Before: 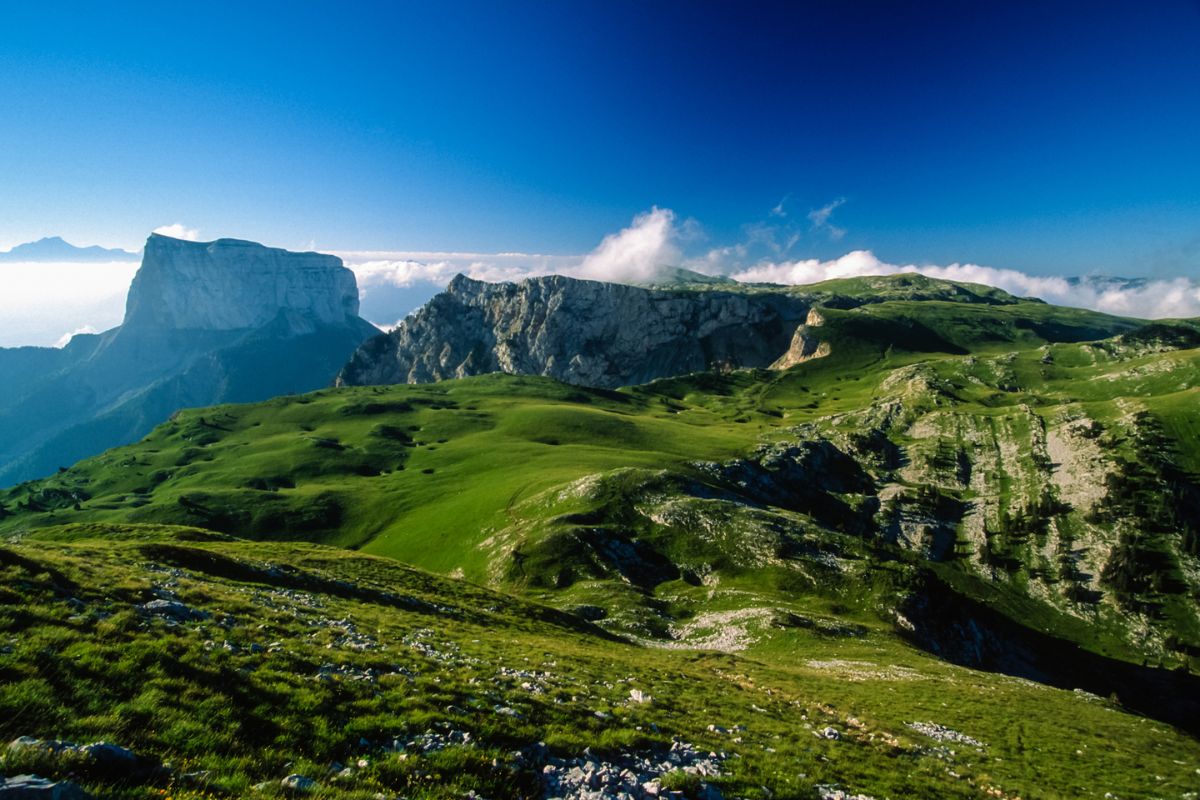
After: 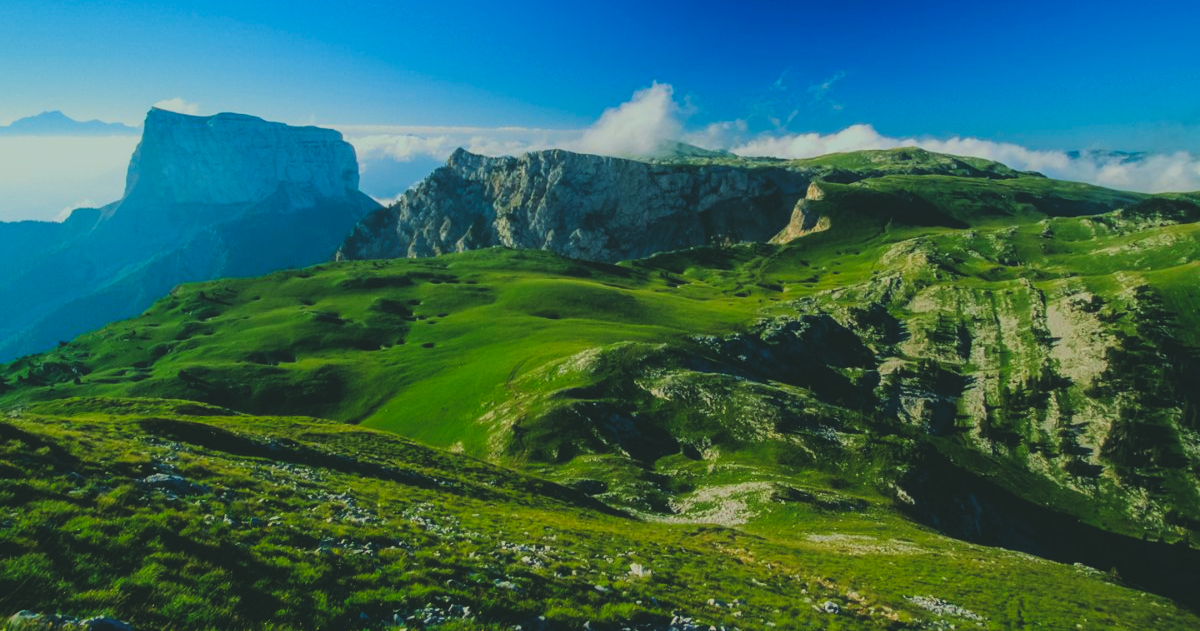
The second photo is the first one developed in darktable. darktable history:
exposure: black level correction -0.024, exposure -0.117 EV, compensate exposure bias true, compensate highlight preservation false
filmic rgb: black relative exposure -7.33 EV, white relative exposure 5.08 EV, hardness 3.2, color science v5 (2021), contrast in shadows safe, contrast in highlights safe
crop and rotate: top 15.772%, bottom 5.309%
color correction: highlights a* -7.3, highlights b* 1.44, shadows a* -3.12, saturation 1.42
